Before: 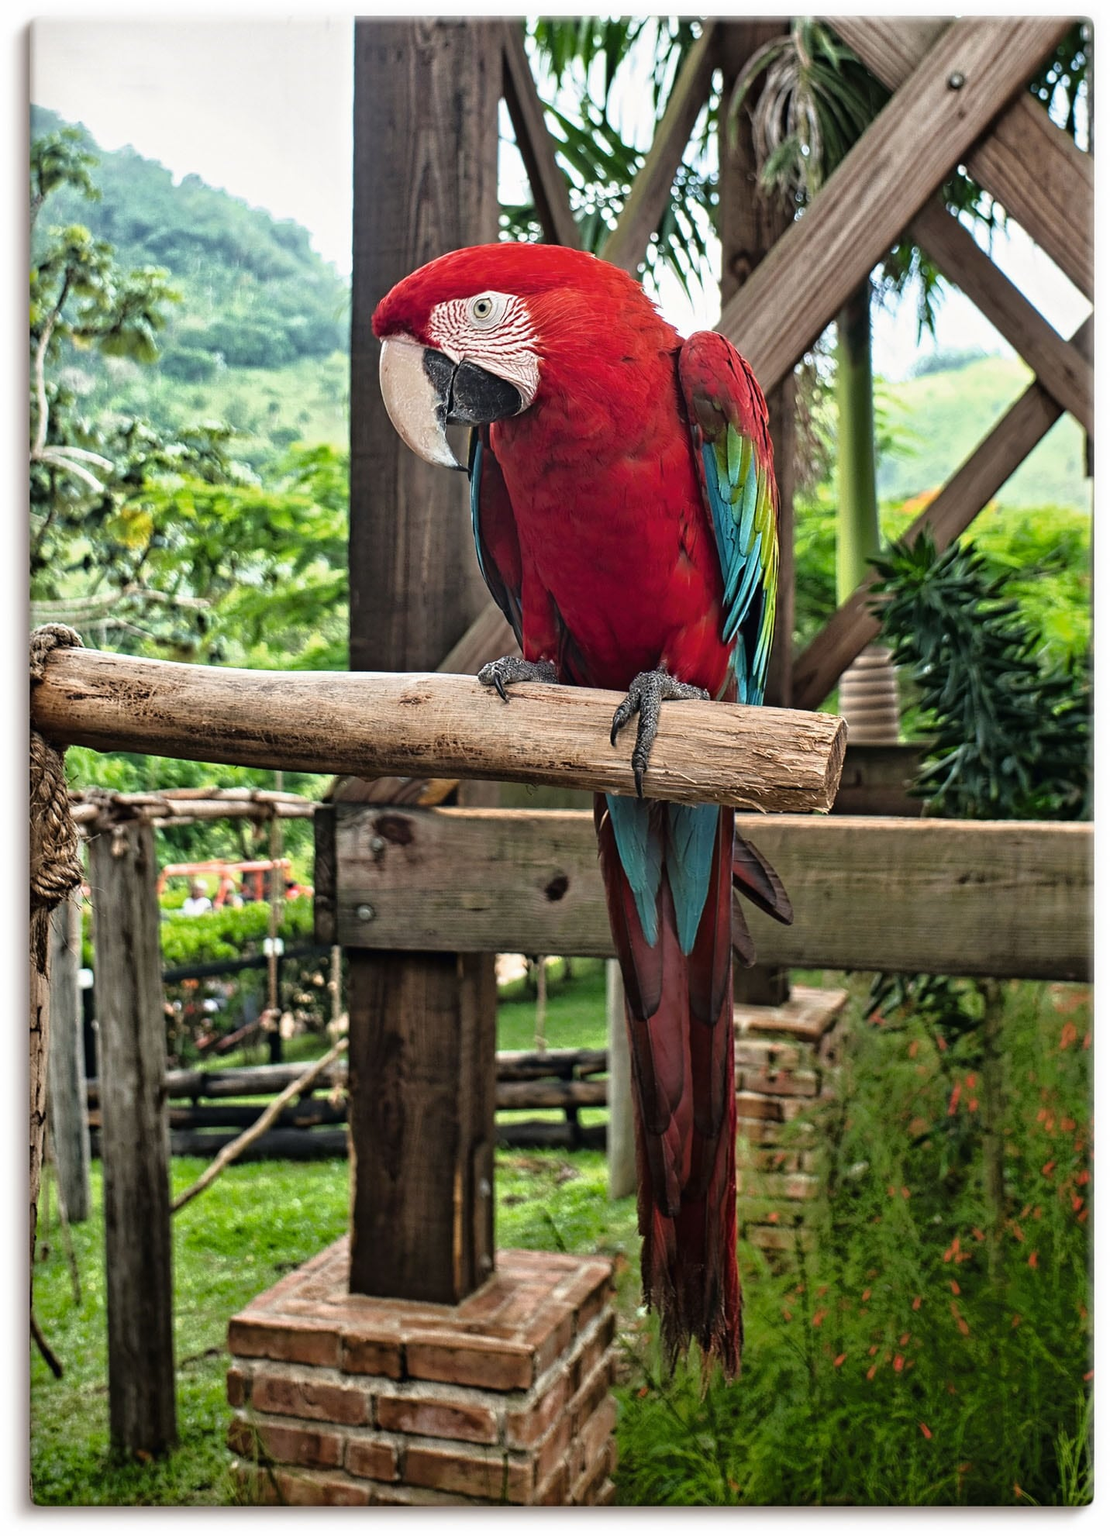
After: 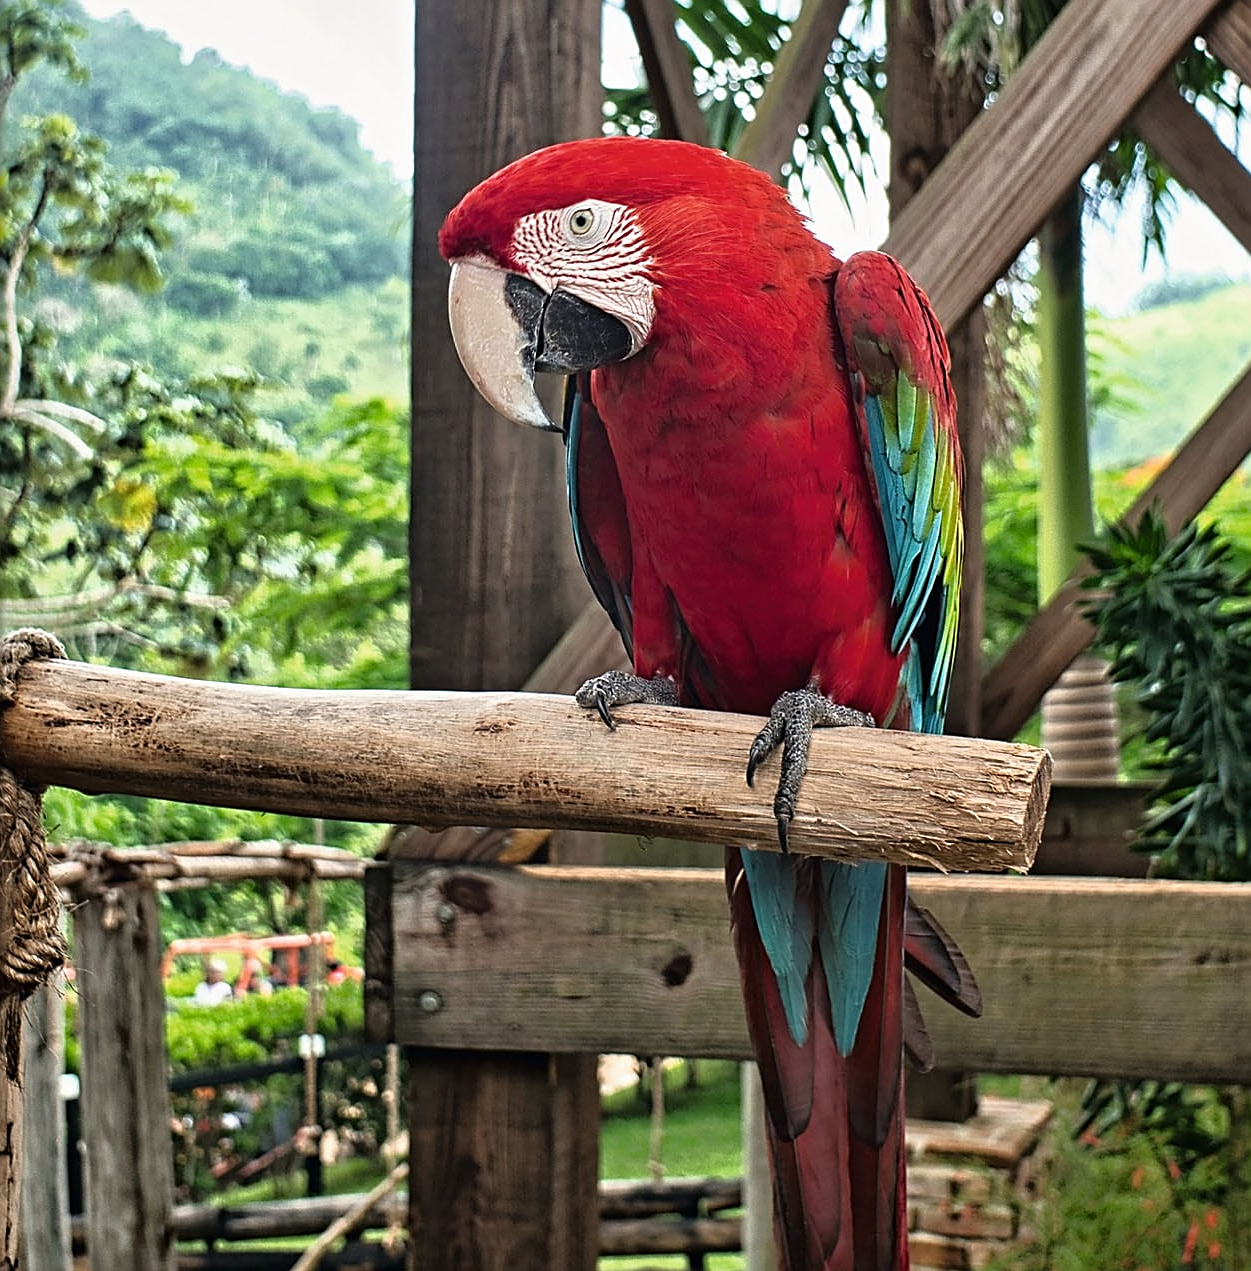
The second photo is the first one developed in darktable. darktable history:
crop: left 2.919%, top 8.908%, right 9.651%, bottom 26.96%
sharpen: on, module defaults
